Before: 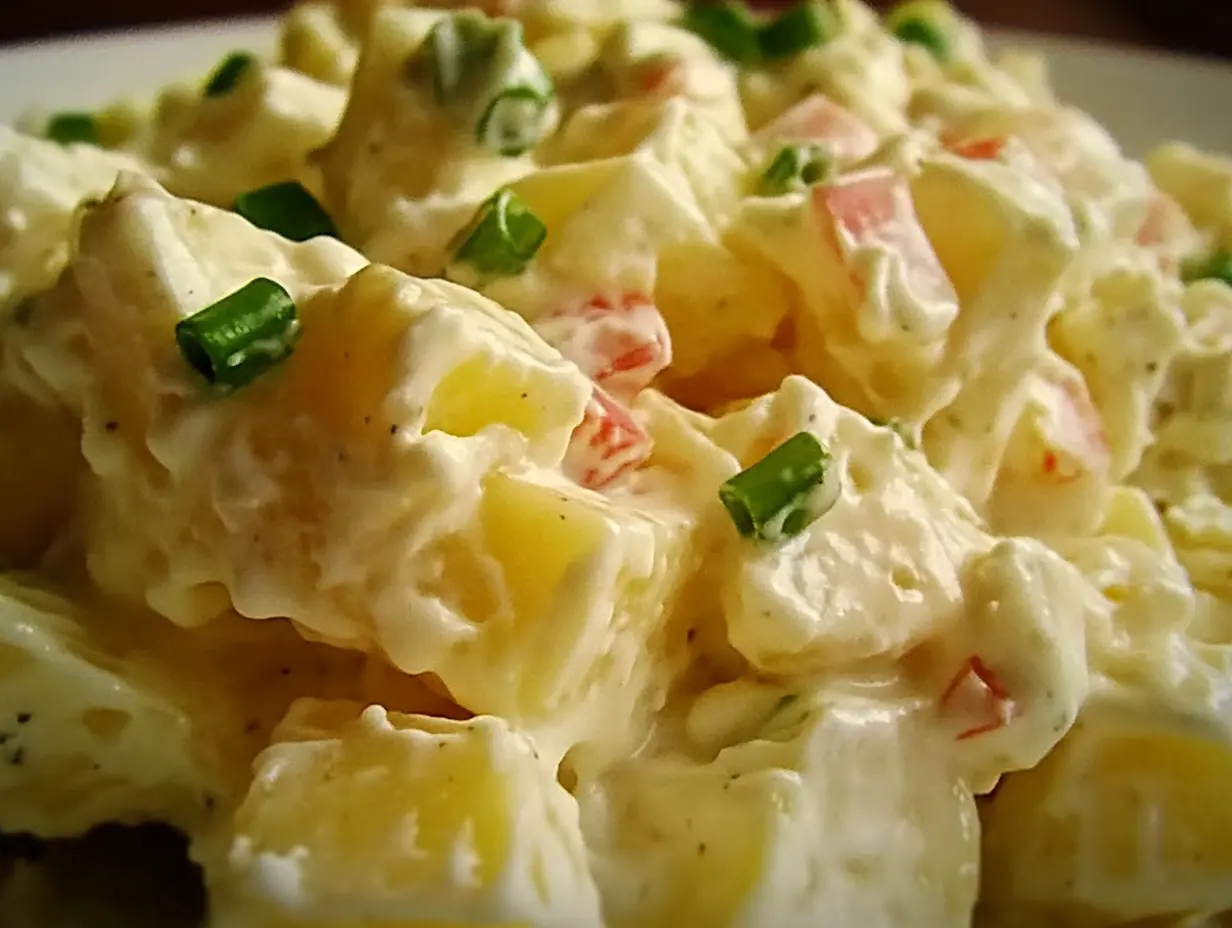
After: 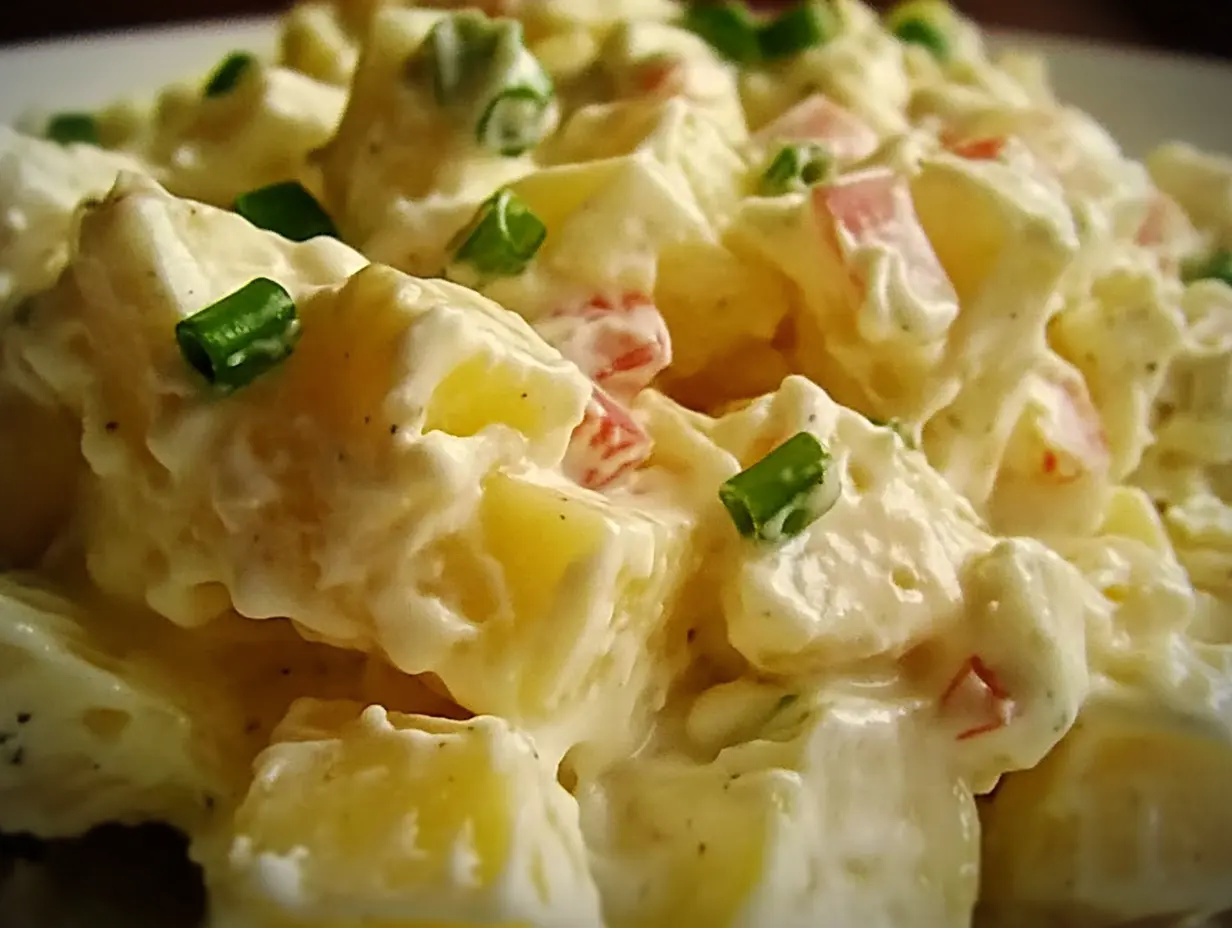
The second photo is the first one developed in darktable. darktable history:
color zones: curves: ch0 [(0.068, 0.464) (0.25, 0.5) (0.48, 0.508) (0.75, 0.536) (0.886, 0.476) (0.967, 0.456)]; ch1 [(0.066, 0.456) (0.25, 0.5) (0.616, 0.508) (0.746, 0.56) (0.934, 0.444)]
vignetting: fall-off start 91.19%
